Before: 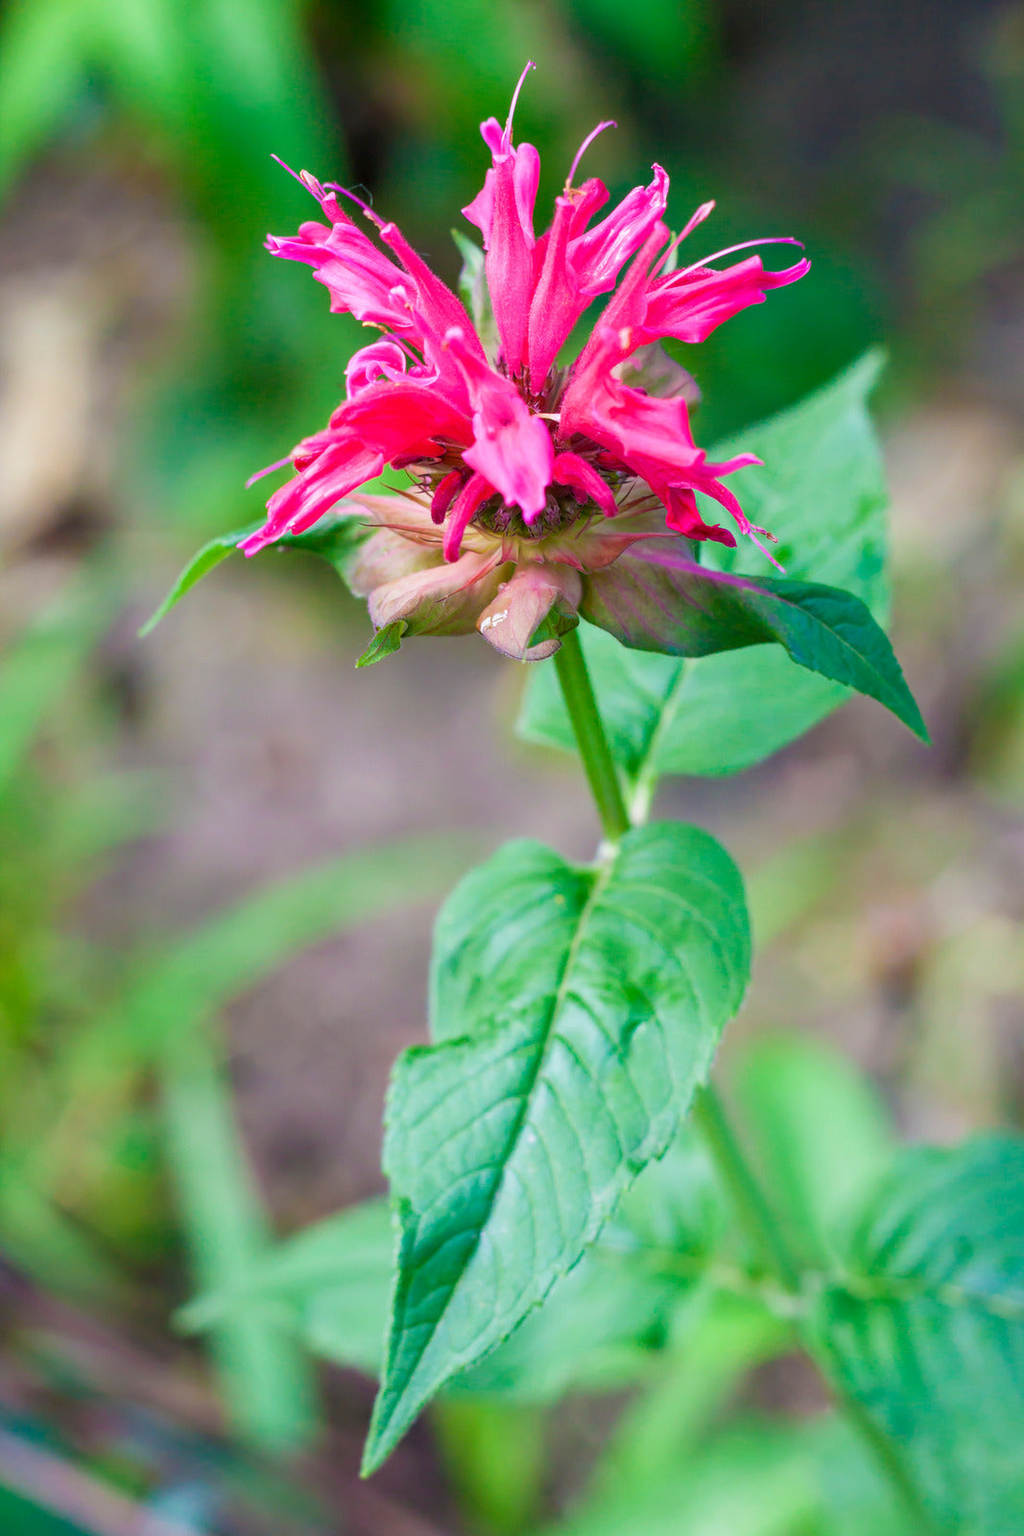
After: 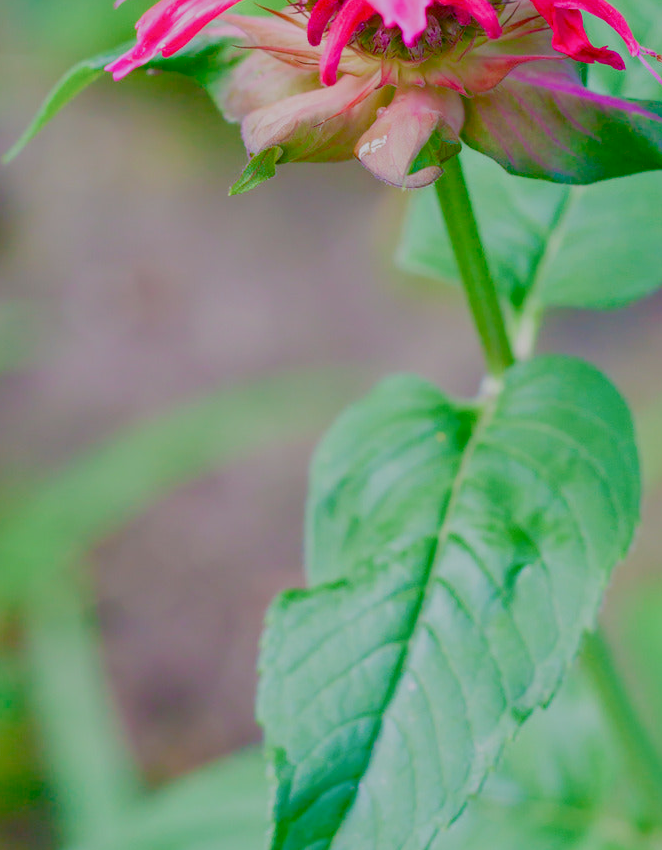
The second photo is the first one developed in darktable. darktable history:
color balance rgb: shadows lift › chroma 1%, shadows lift › hue 113°, highlights gain › chroma 0.2%, highlights gain › hue 333°, perceptual saturation grading › global saturation 20%, perceptual saturation grading › highlights -50%, perceptual saturation grading › shadows 25%, contrast -30%
crop: left 13.312%, top 31.28%, right 24.627%, bottom 15.582%
